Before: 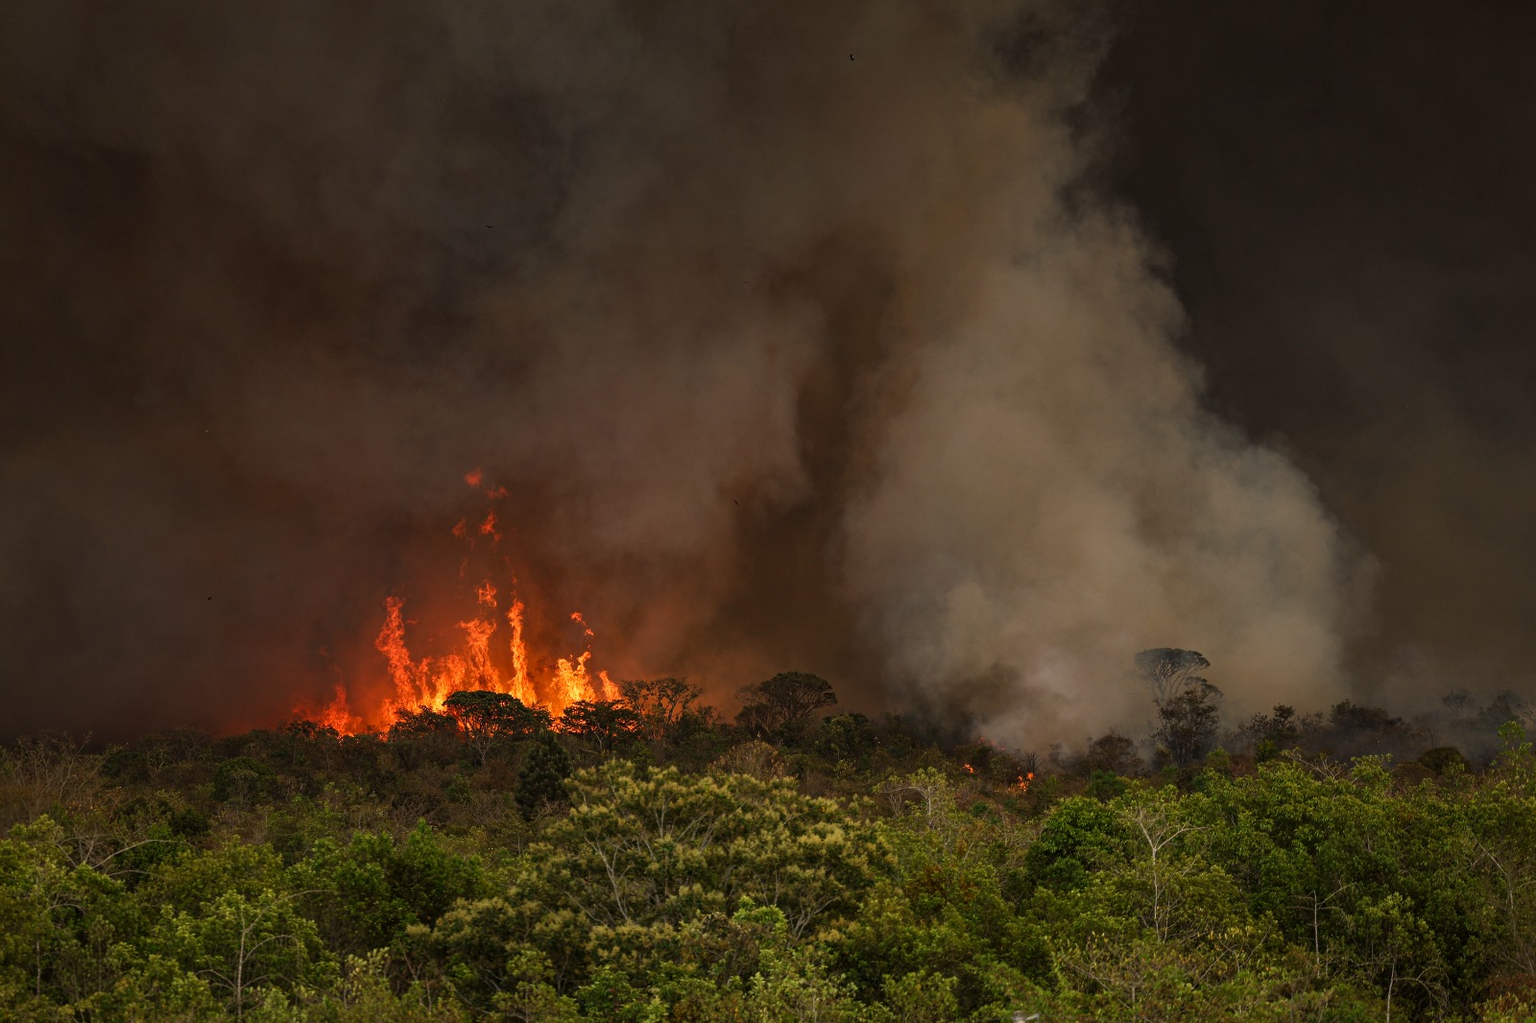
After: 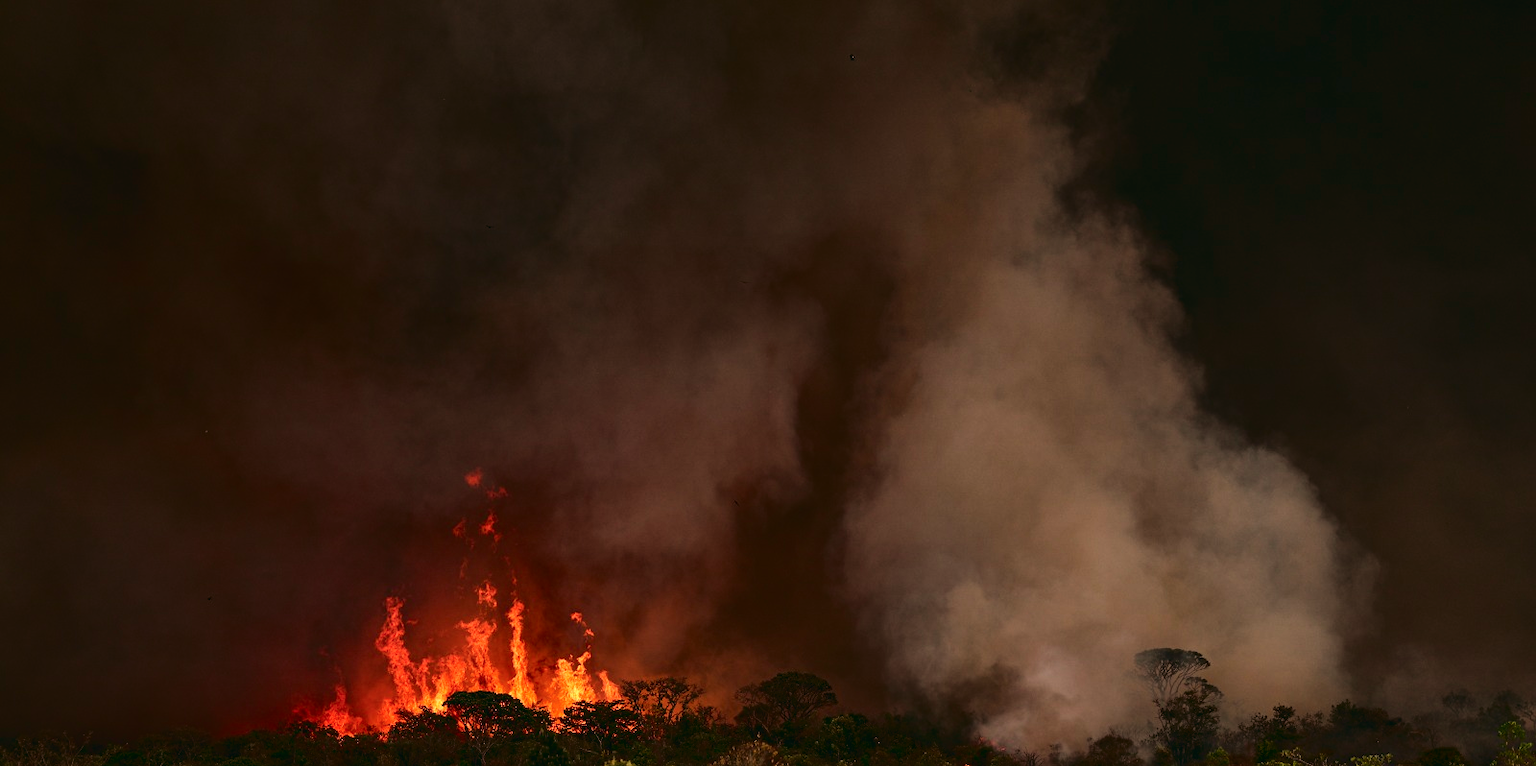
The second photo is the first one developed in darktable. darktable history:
crop: bottom 24.967%
color balance: lift [1, 0.998, 1.001, 1.002], gamma [1, 1.02, 1, 0.98], gain [1, 1.02, 1.003, 0.98]
tone curve: curves: ch0 [(0, 0.013) (0.175, 0.11) (0.337, 0.304) (0.498, 0.485) (0.78, 0.742) (0.993, 0.954)]; ch1 [(0, 0) (0.294, 0.184) (0.359, 0.34) (0.362, 0.35) (0.43, 0.41) (0.469, 0.463) (0.495, 0.502) (0.54, 0.563) (0.612, 0.641) (1, 1)]; ch2 [(0, 0) (0.44, 0.437) (0.495, 0.502) (0.524, 0.534) (0.557, 0.56) (0.634, 0.654) (0.728, 0.722) (1, 1)], color space Lab, independent channels, preserve colors none
tone equalizer: -8 EV -0.417 EV, -7 EV -0.389 EV, -6 EV -0.333 EV, -5 EV -0.222 EV, -3 EV 0.222 EV, -2 EV 0.333 EV, -1 EV 0.389 EV, +0 EV 0.417 EV, edges refinement/feathering 500, mask exposure compensation -1.57 EV, preserve details no
